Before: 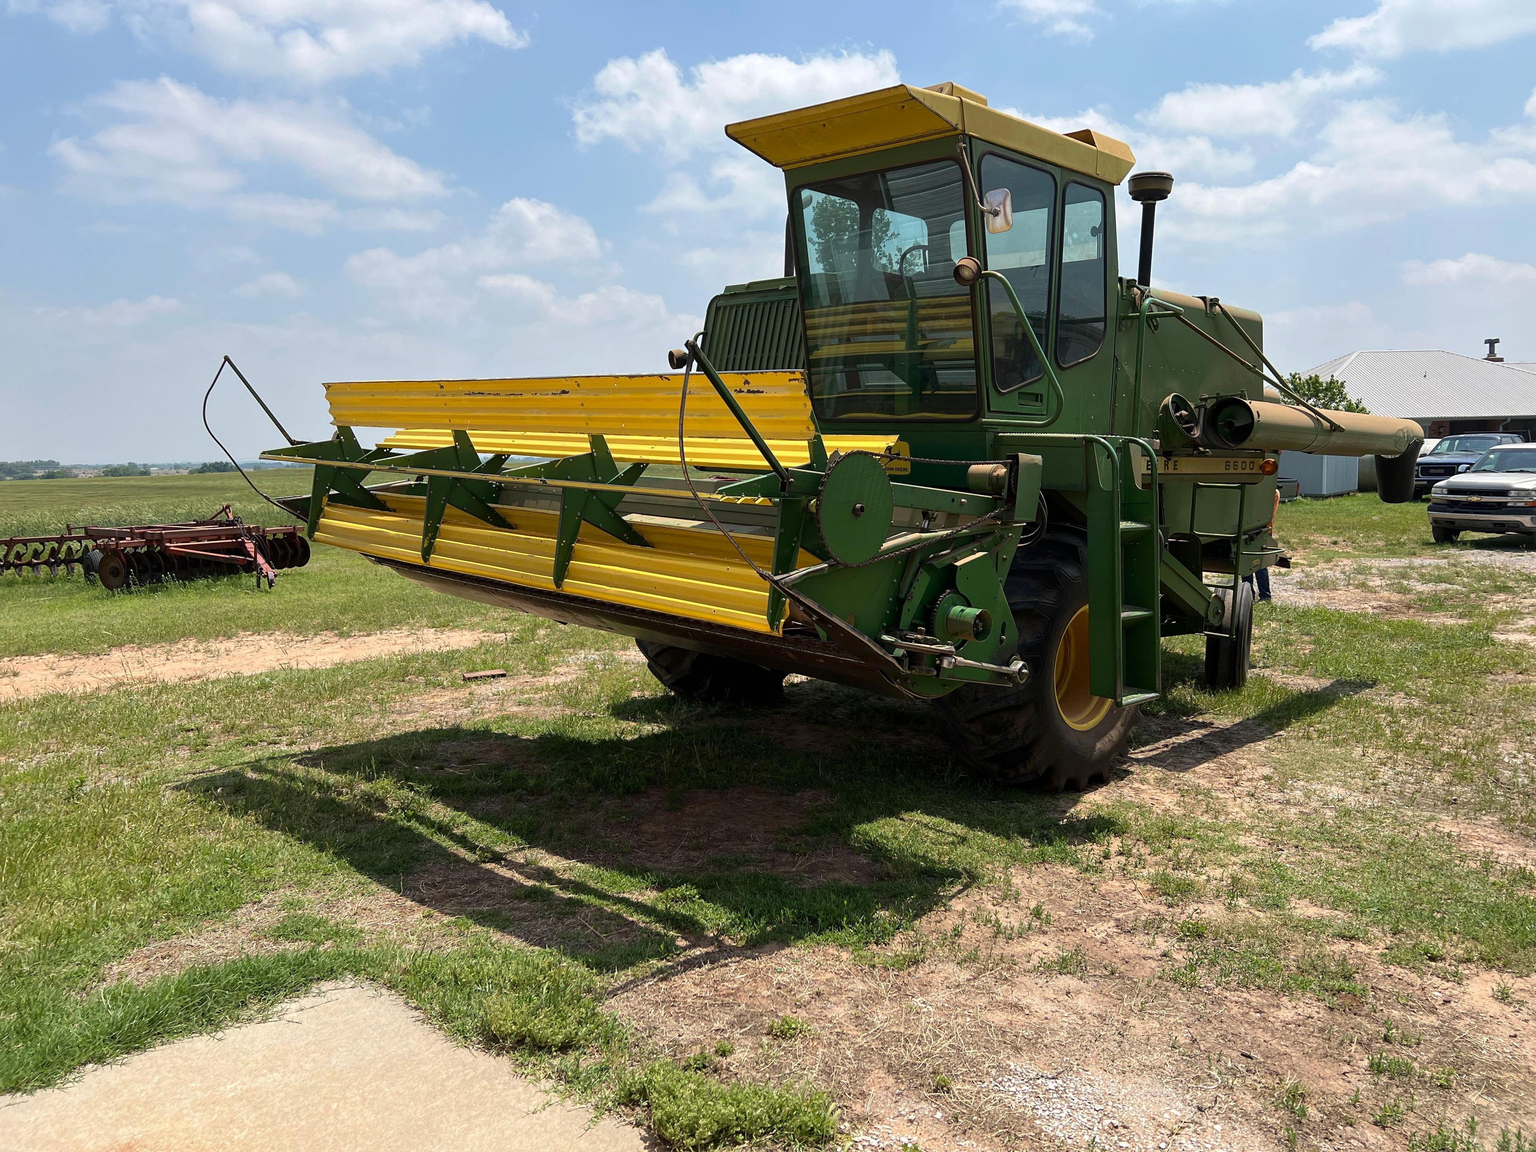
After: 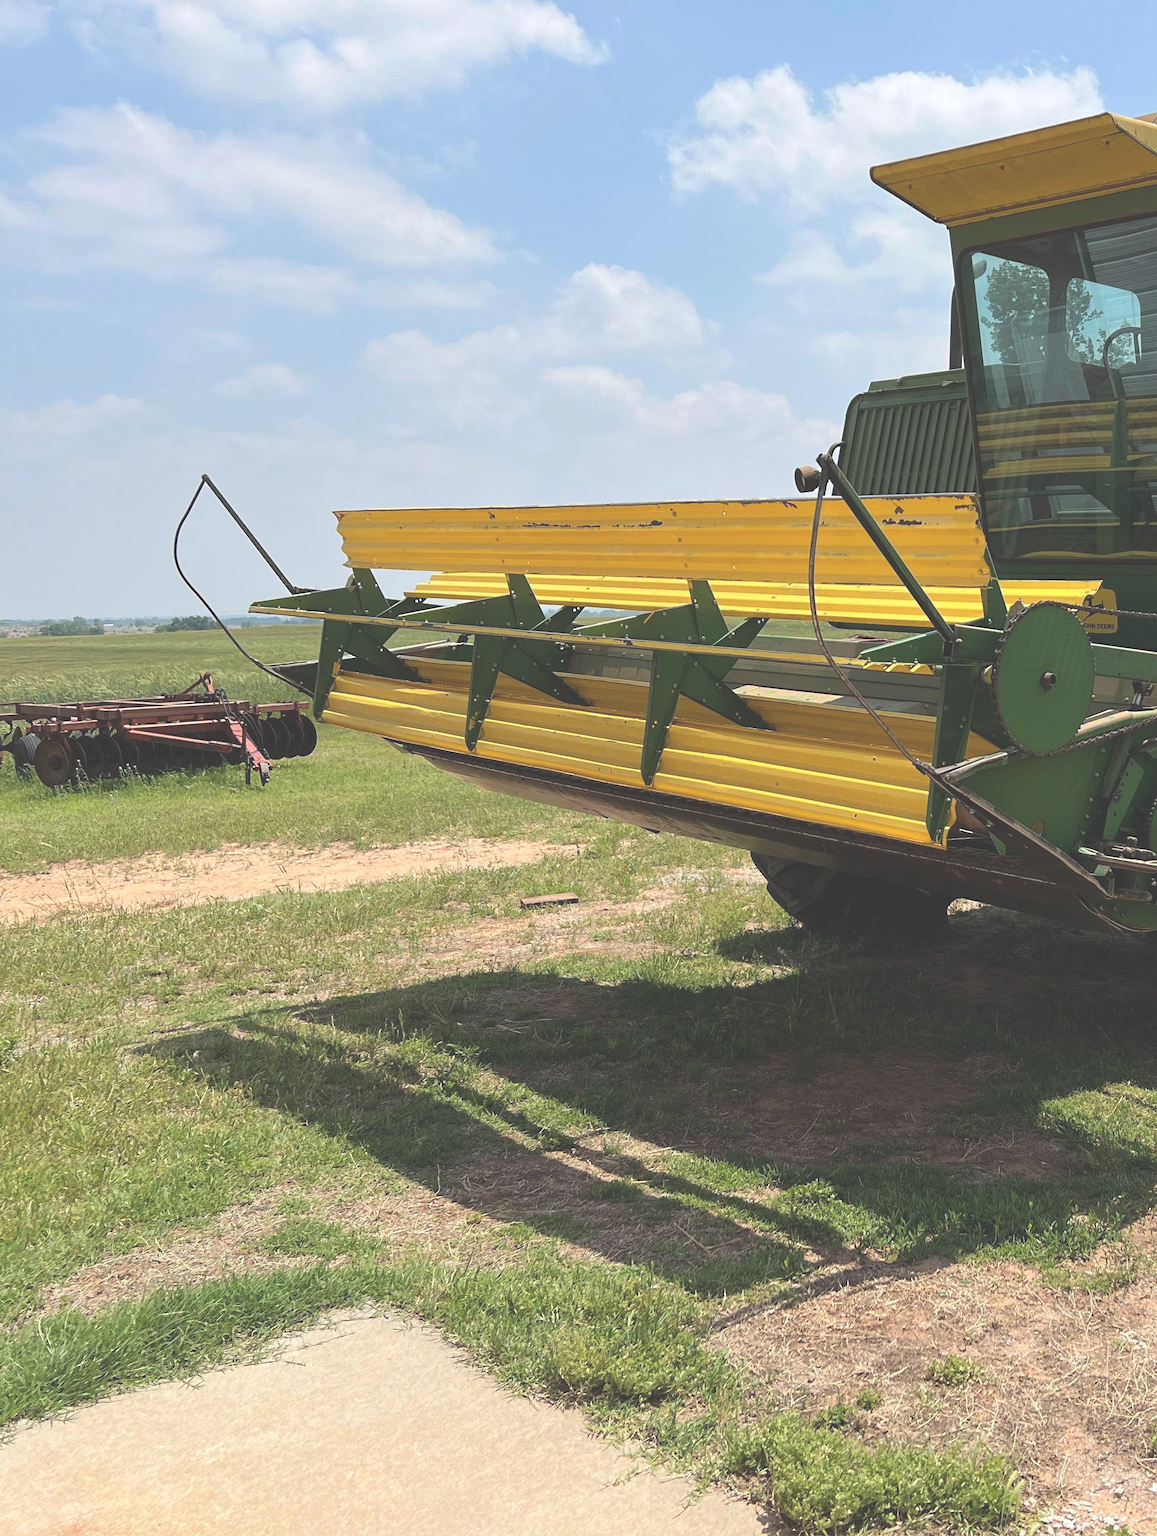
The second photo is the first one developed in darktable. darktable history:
contrast brightness saturation: brightness 0.14
crop: left 4.762%, right 38.718%
sharpen: radius 5.294, amount 0.312, threshold 26.293
exposure: black level correction -0.021, exposure -0.037 EV, compensate exposure bias true, compensate highlight preservation false
